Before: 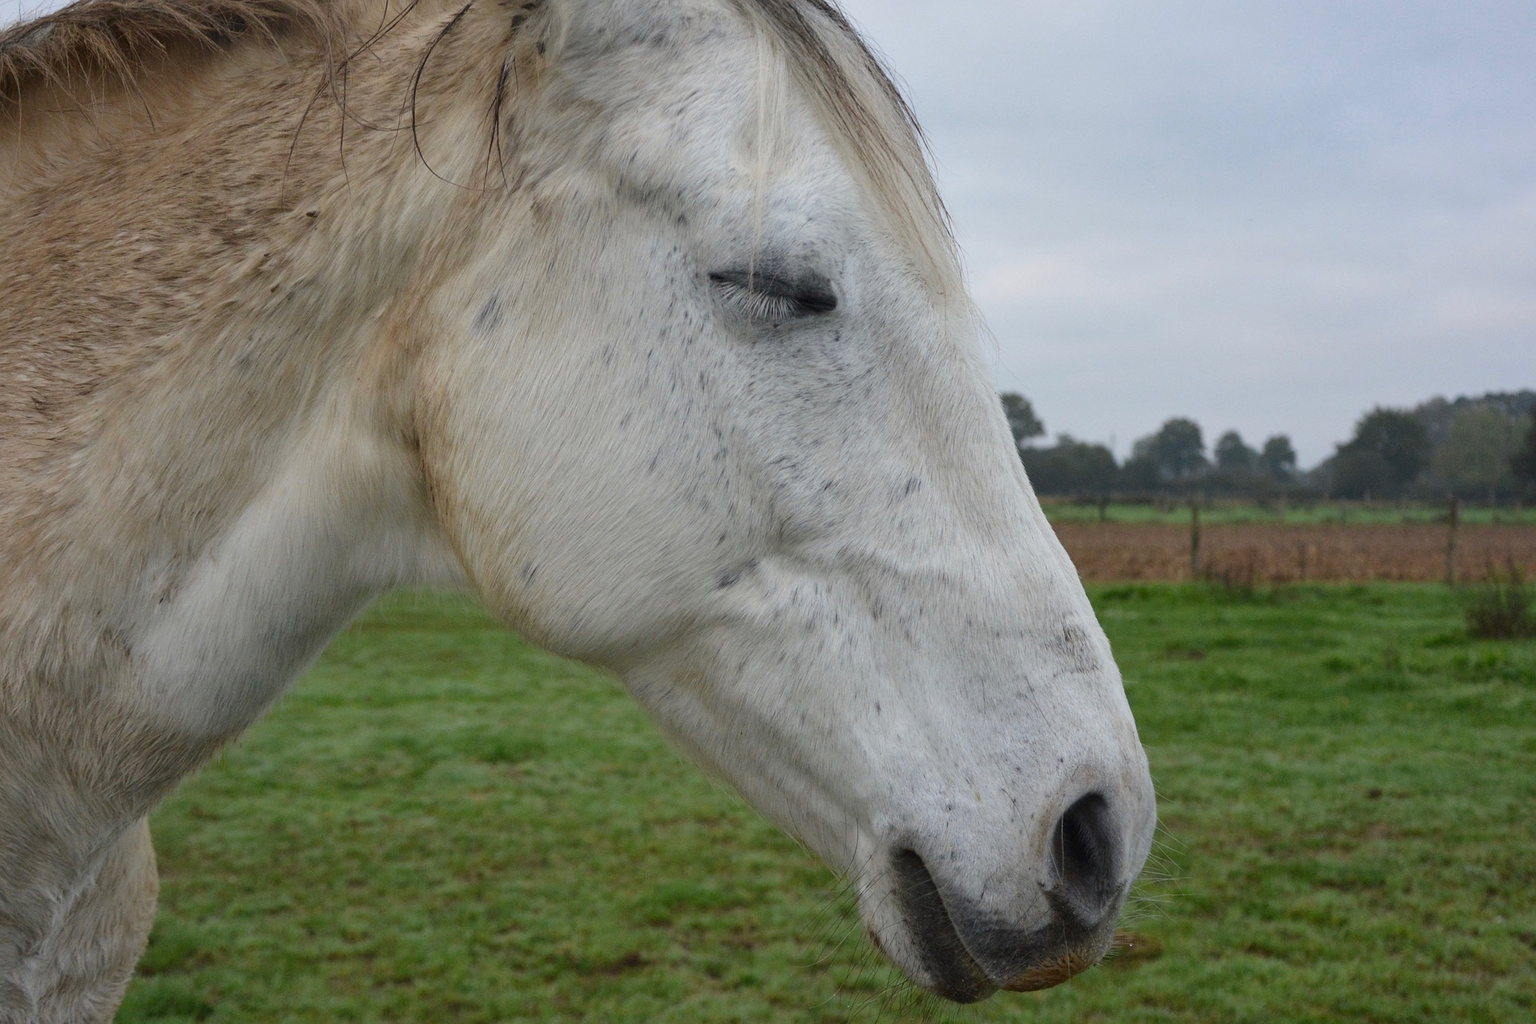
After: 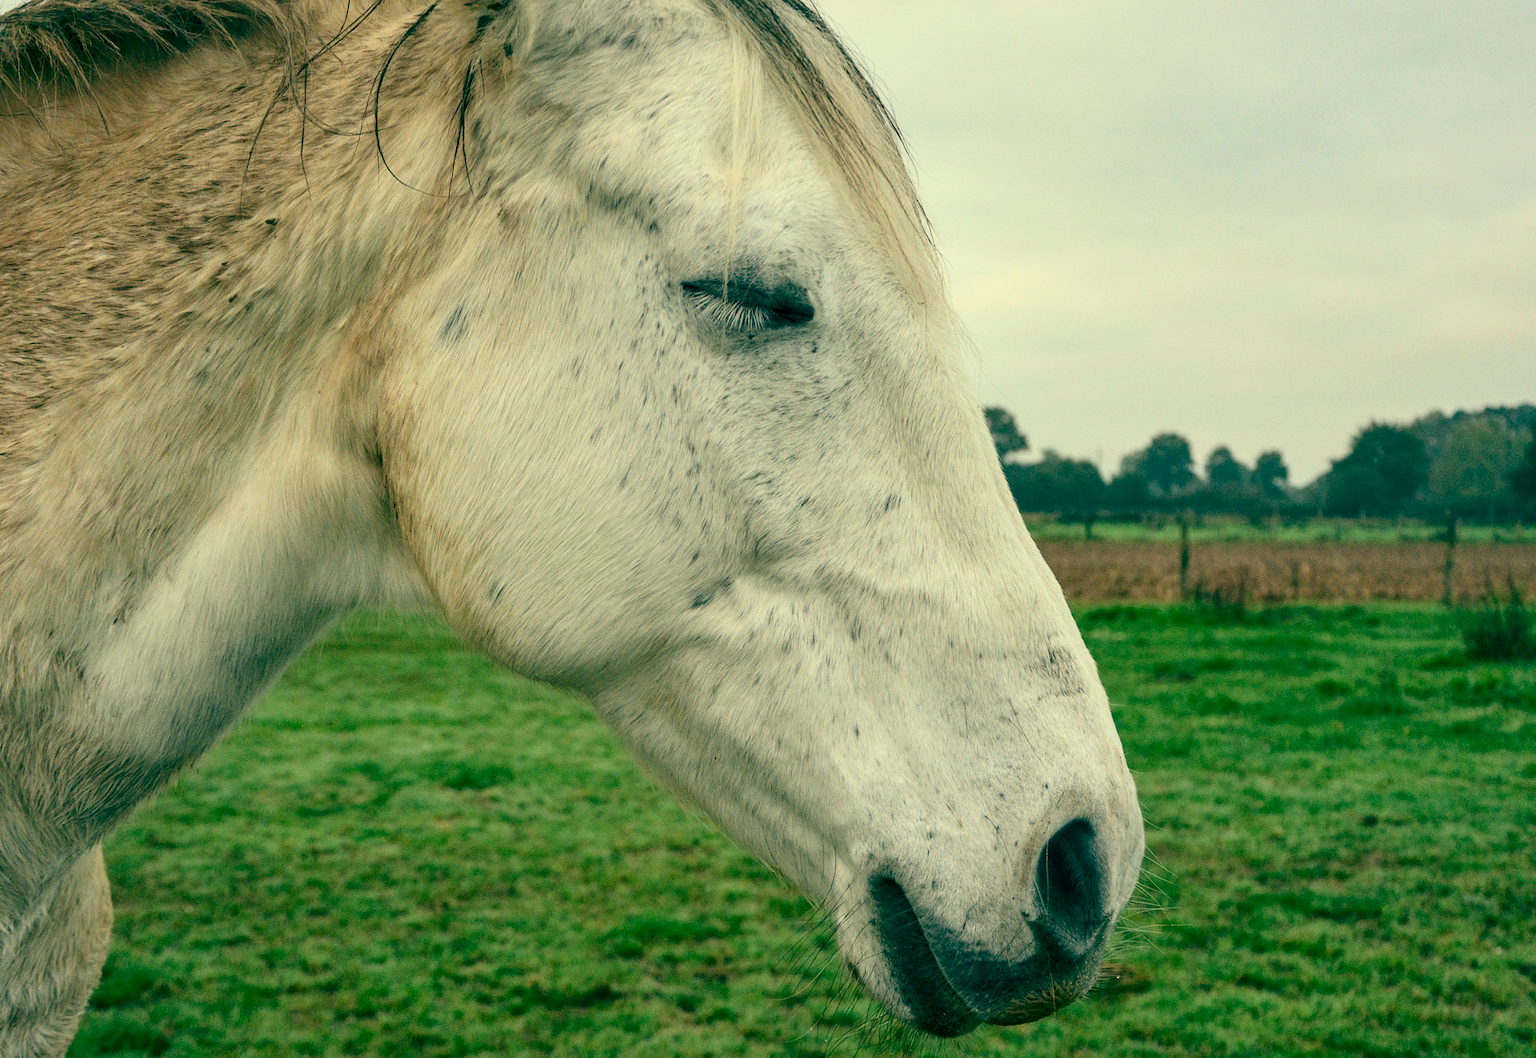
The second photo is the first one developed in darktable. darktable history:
crop and rotate: left 3.238%
contrast brightness saturation: contrast 0.2, brightness 0.16, saturation 0.22
local contrast: detail 130%
color balance: mode lift, gamma, gain (sRGB), lift [1, 0.69, 1, 1], gamma [1, 1.482, 1, 1], gain [1, 1, 1, 0.802]
